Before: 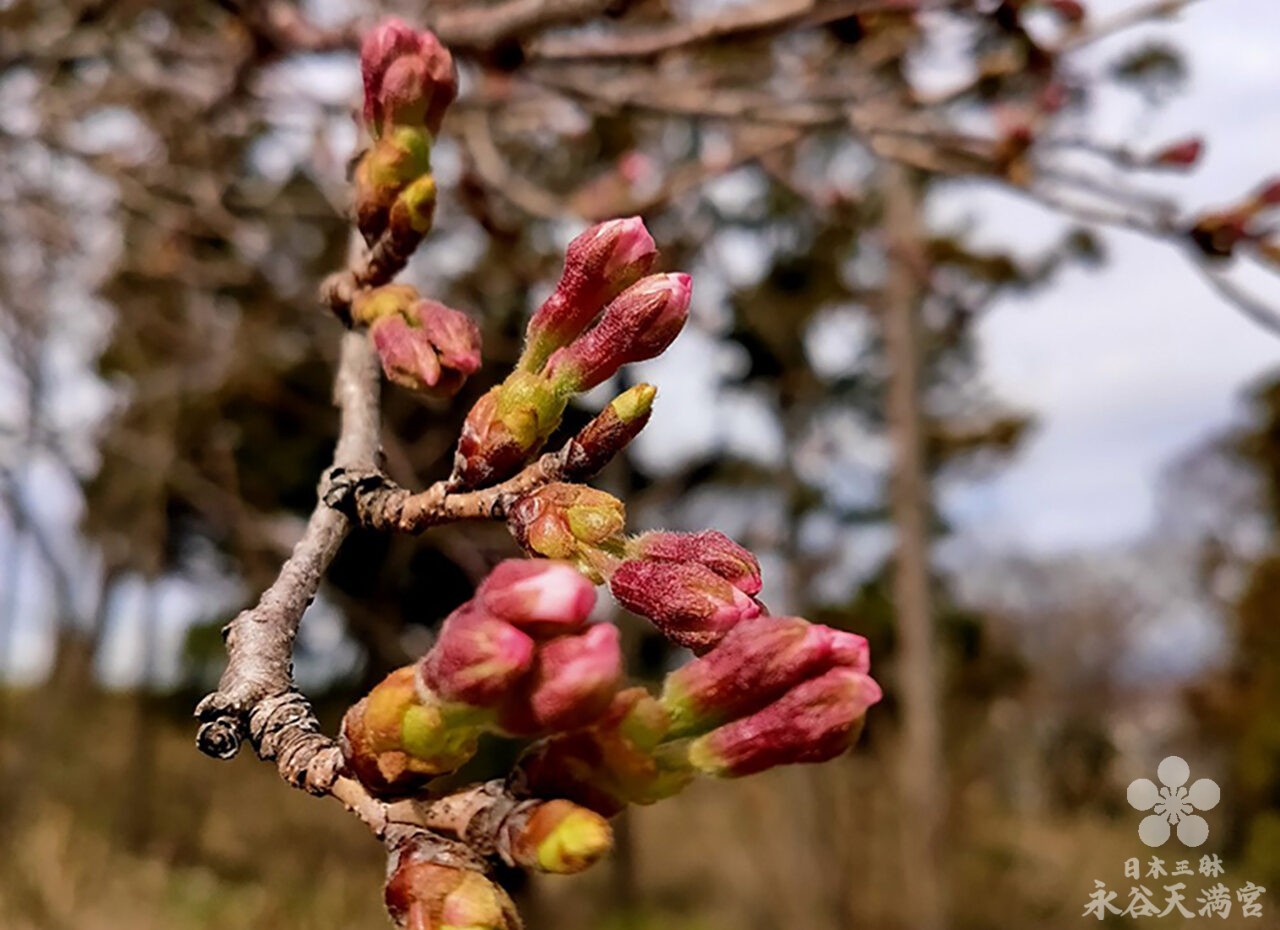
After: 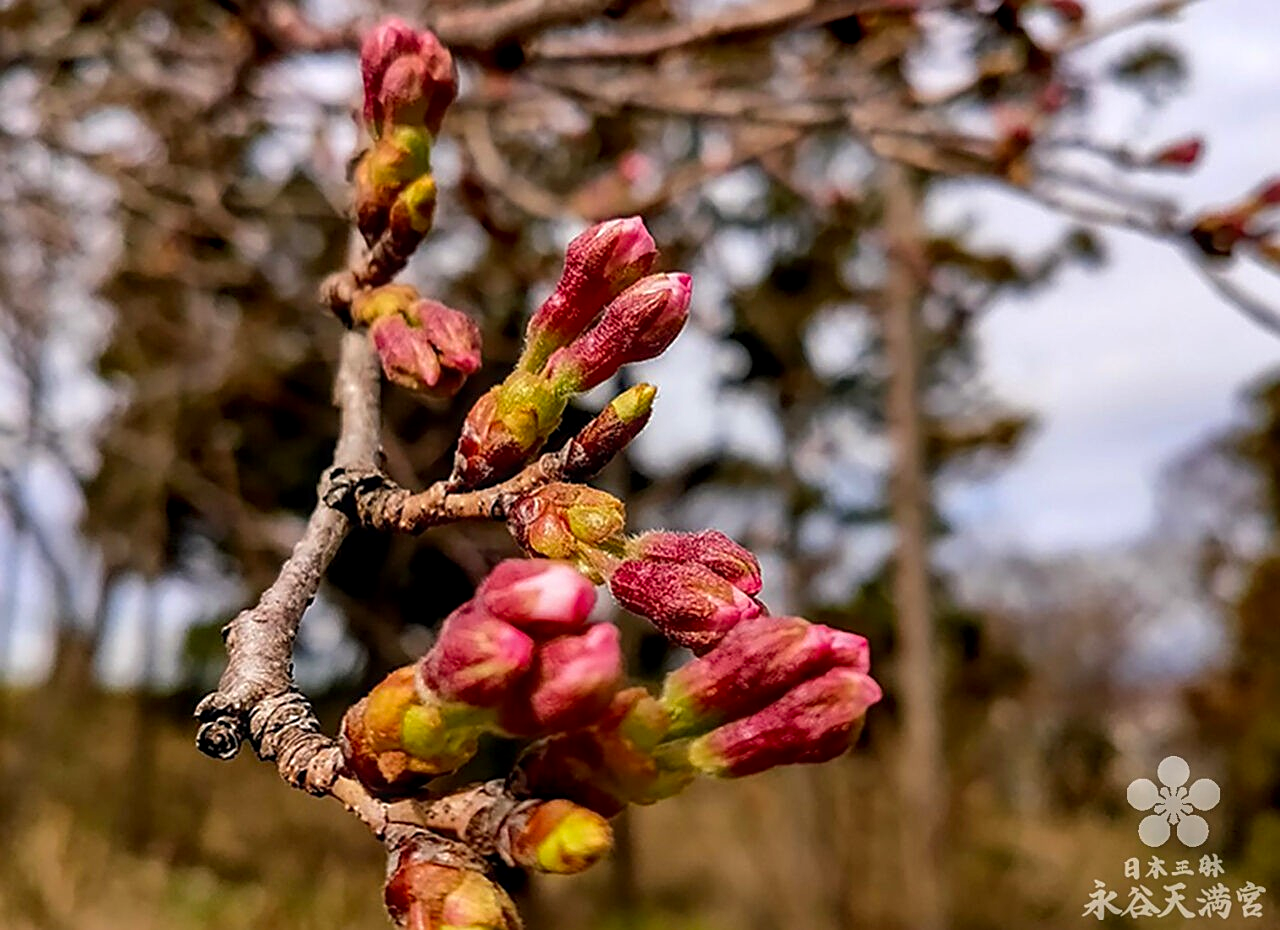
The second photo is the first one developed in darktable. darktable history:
local contrast: on, module defaults
sharpen: on, module defaults
color contrast: green-magenta contrast 1.2, blue-yellow contrast 1.2
